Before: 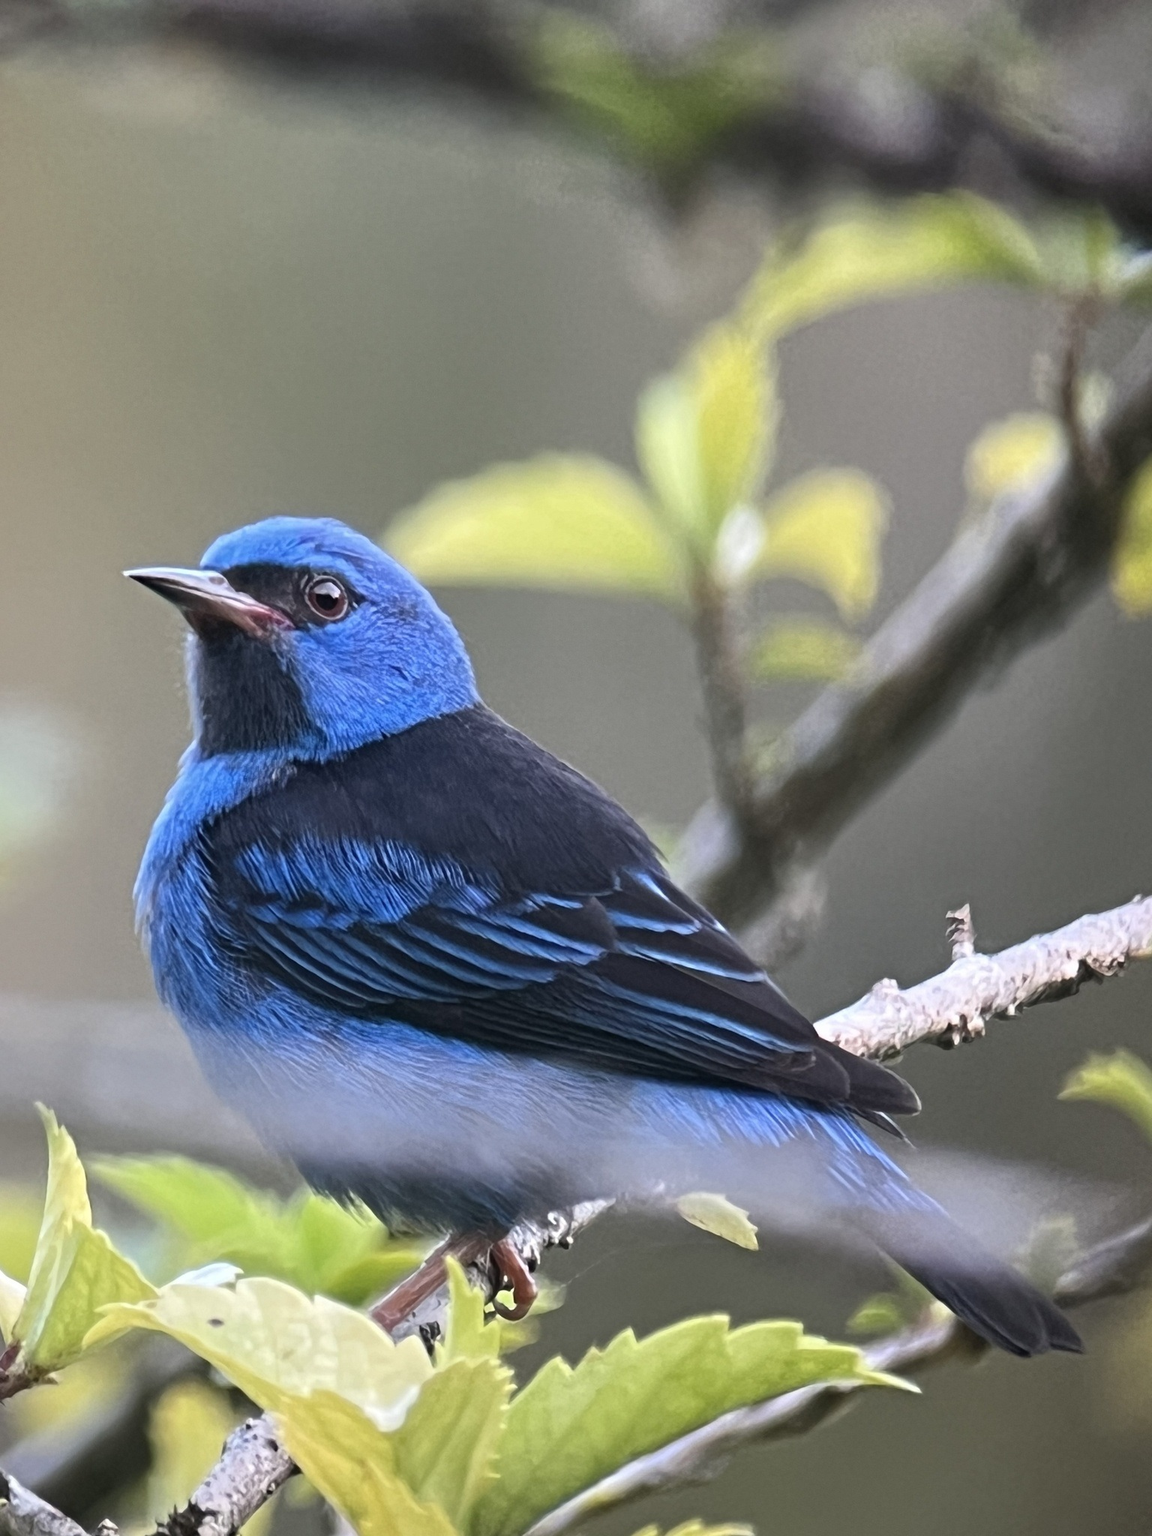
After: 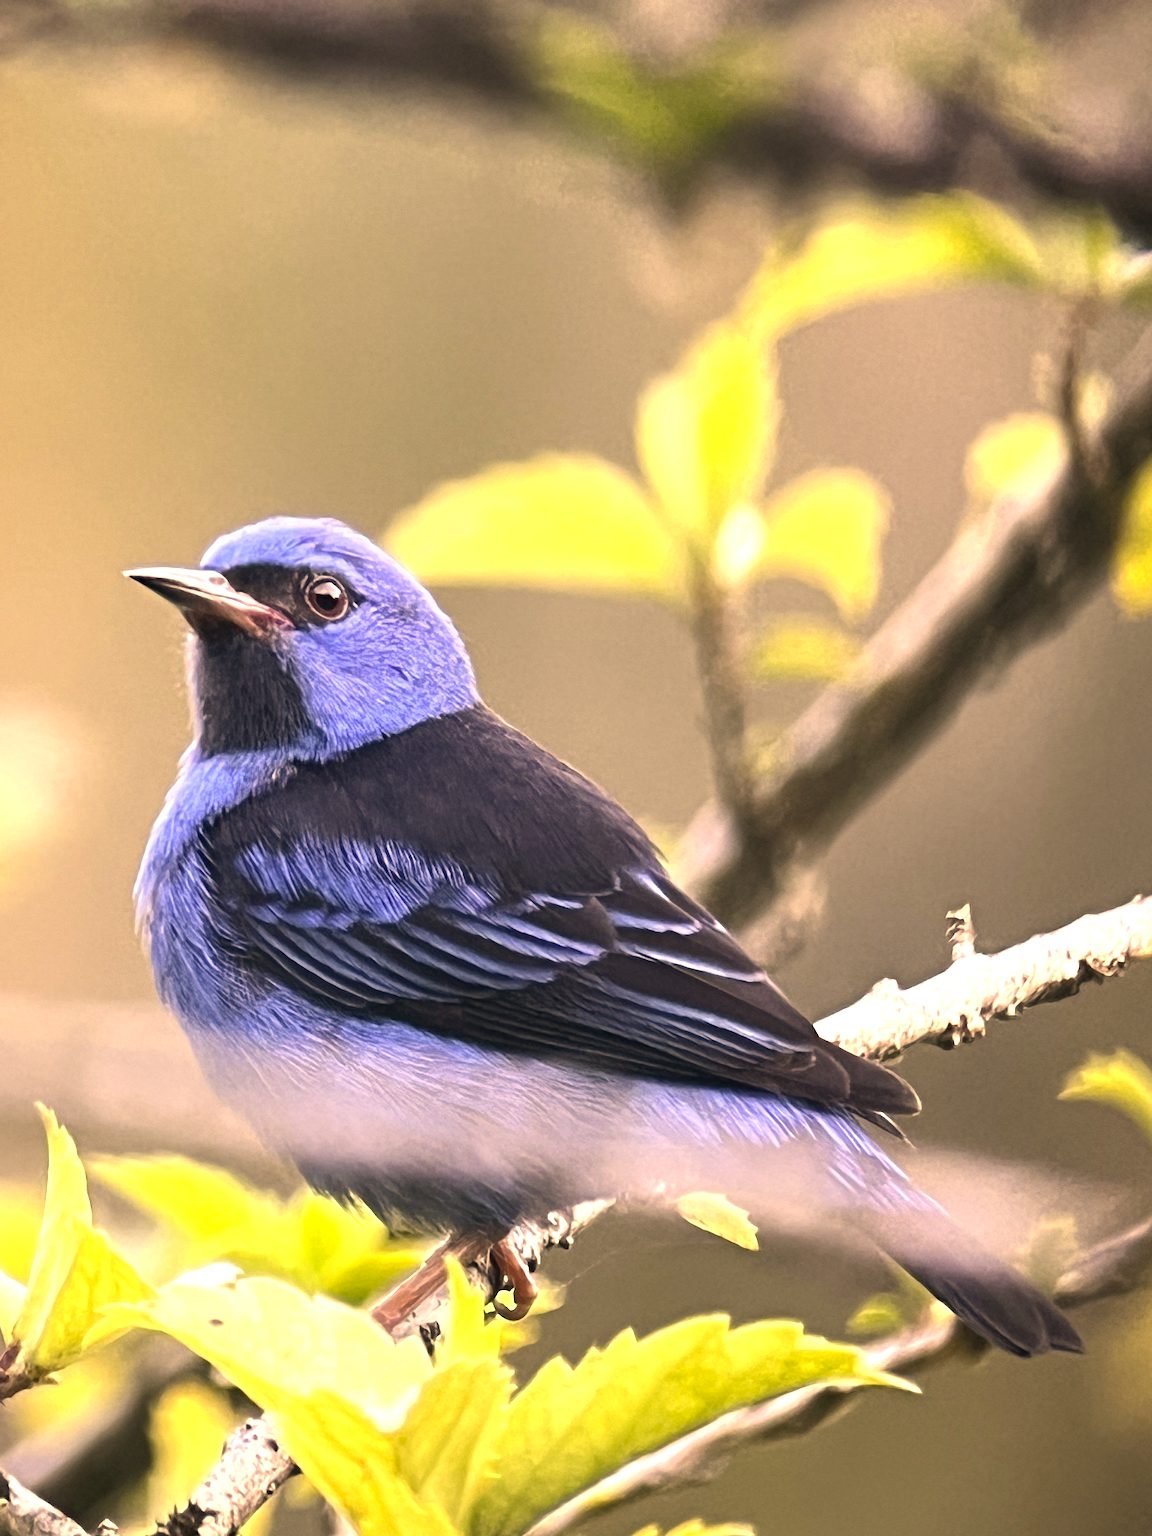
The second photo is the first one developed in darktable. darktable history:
tone equalizer: -8 EV -0.412 EV, -7 EV -0.418 EV, -6 EV -0.313 EV, -5 EV -0.212 EV, -3 EV 0.237 EV, -2 EV 0.33 EV, -1 EV 0.405 EV, +0 EV 0.397 EV, edges refinement/feathering 500, mask exposure compensation -1.57 EV, preserve details guided filter
exposure: black level correction 0, exposure 0.498 EV, compensate highlight preservation false
color correction: highlights a* 14.98, highlights b* 31.36
